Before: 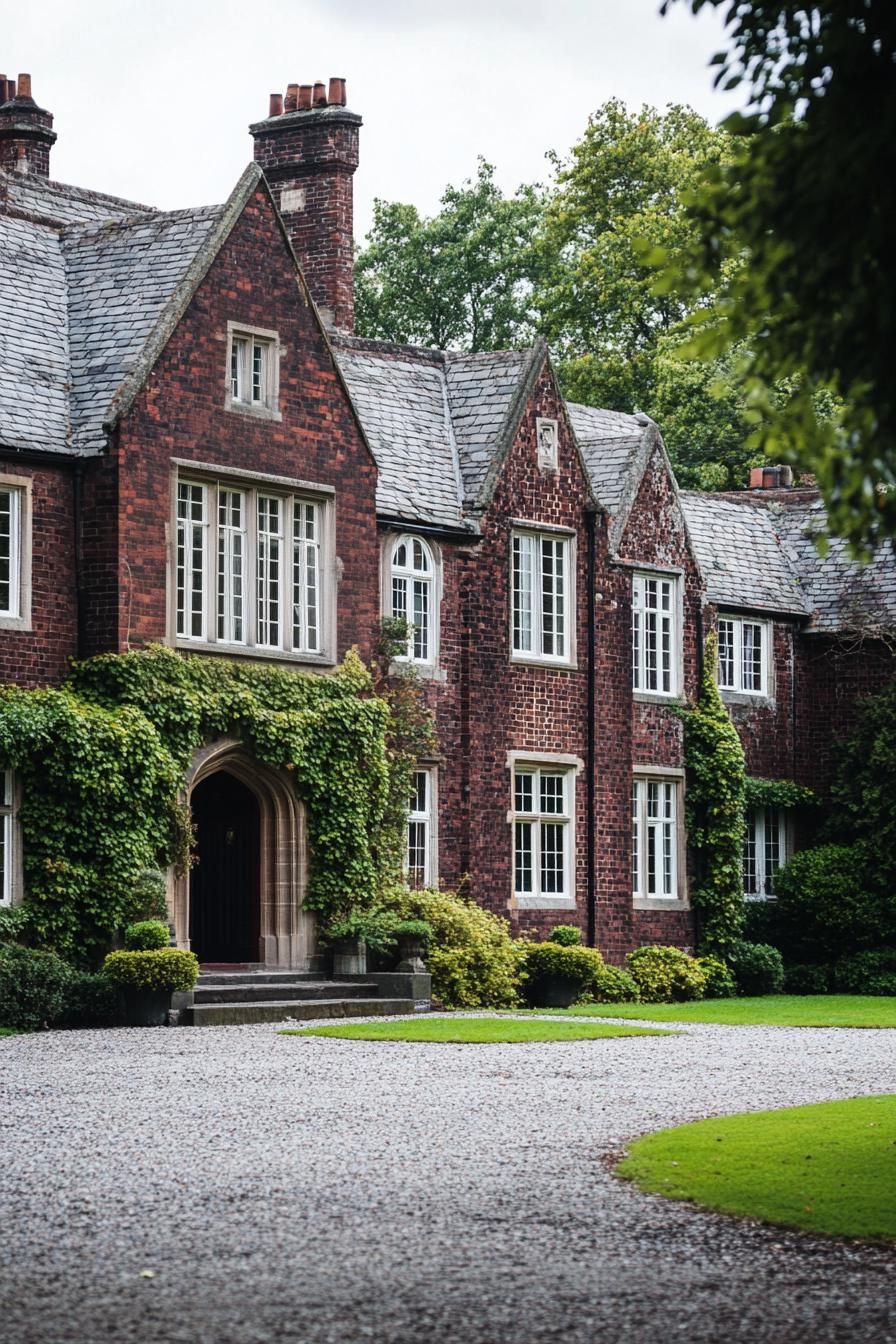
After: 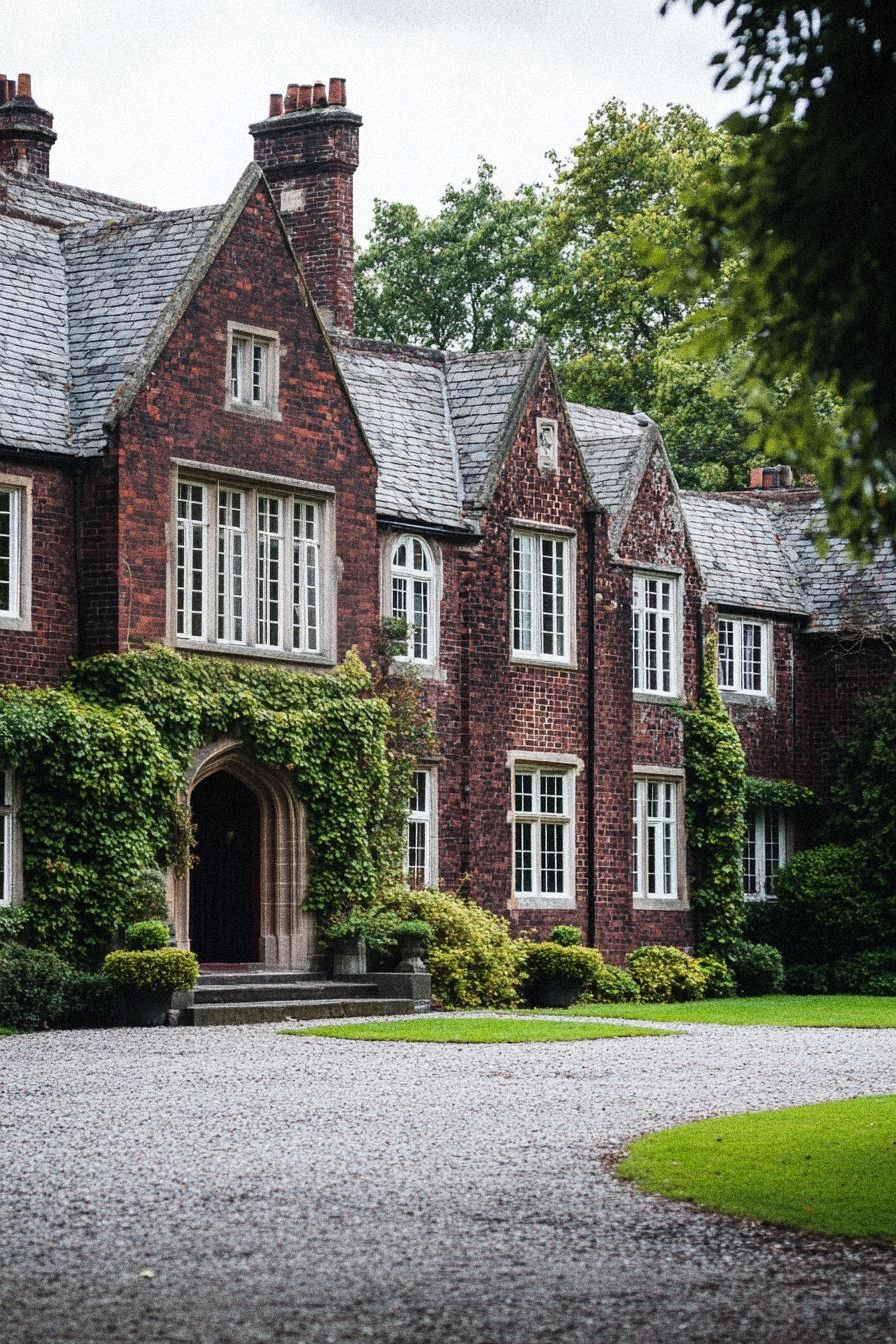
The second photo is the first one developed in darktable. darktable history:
grain: coarseness 14.49 ISO, strength 48.04%, mid-tones bias 35%
tone equalizer: -8 EV 0.06 EV, smoothing diameter 25%, edges refinement/feathering 10, preserve details guided filter
